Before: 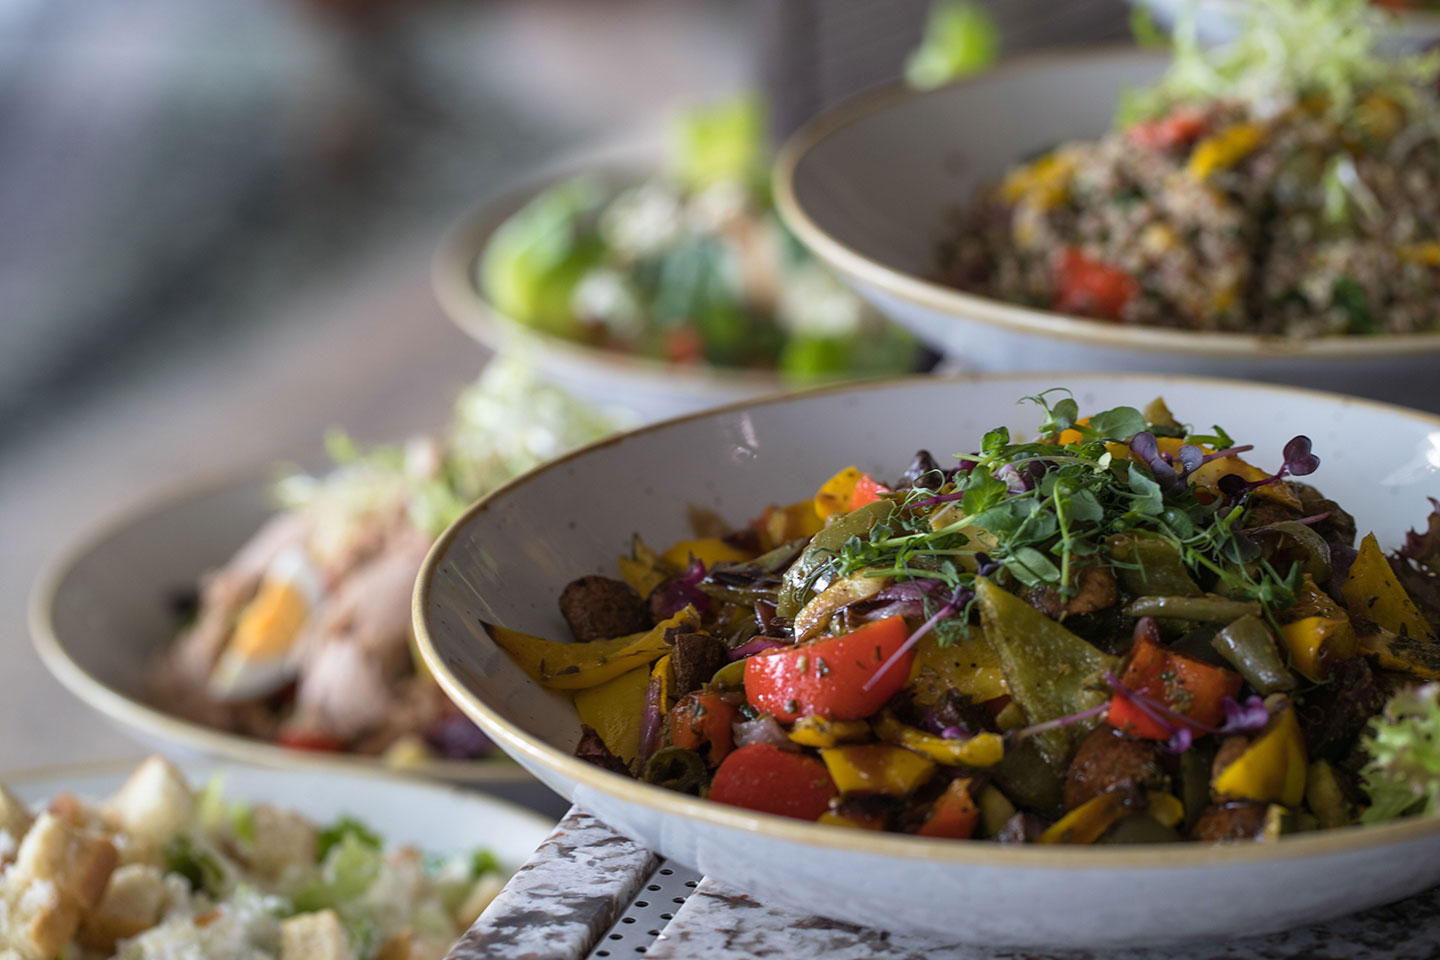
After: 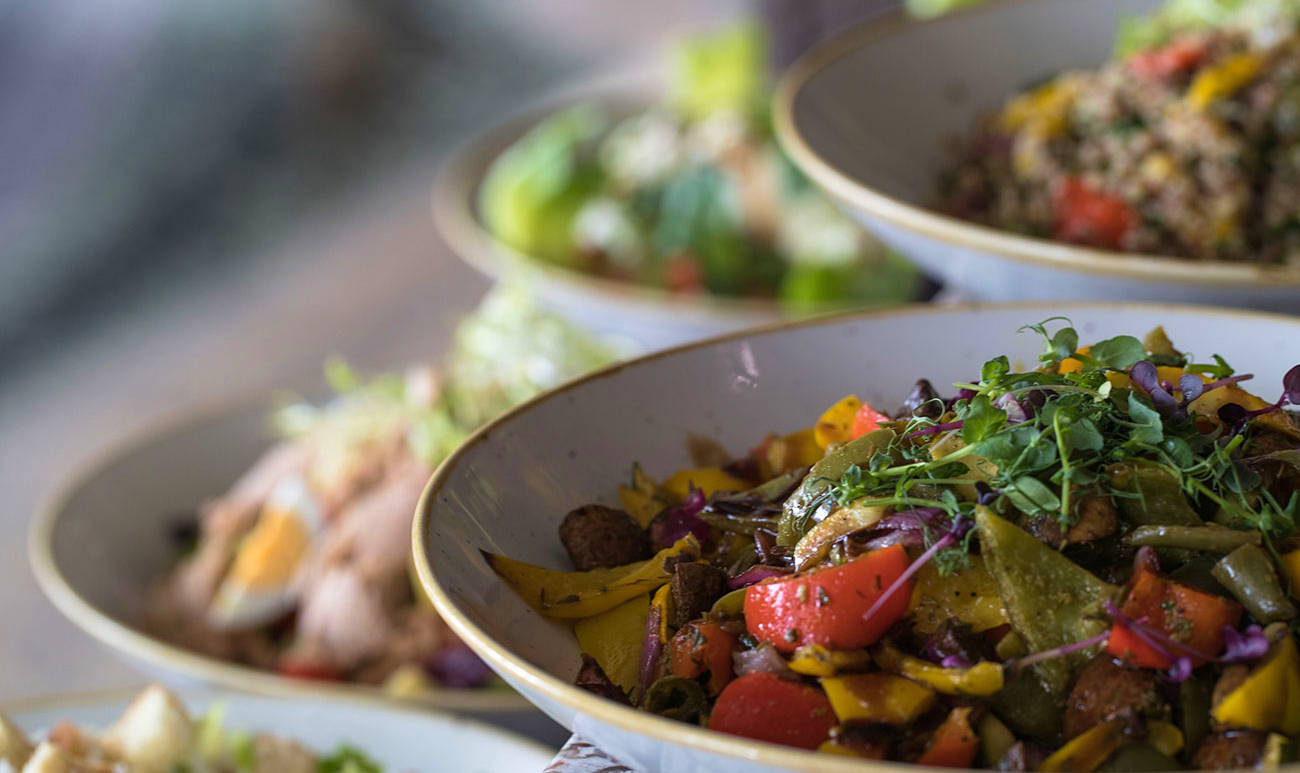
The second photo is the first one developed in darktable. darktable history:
velvia: on, module defaults
crop: top 7.49%, right 9.717%, bottom 11.943%
